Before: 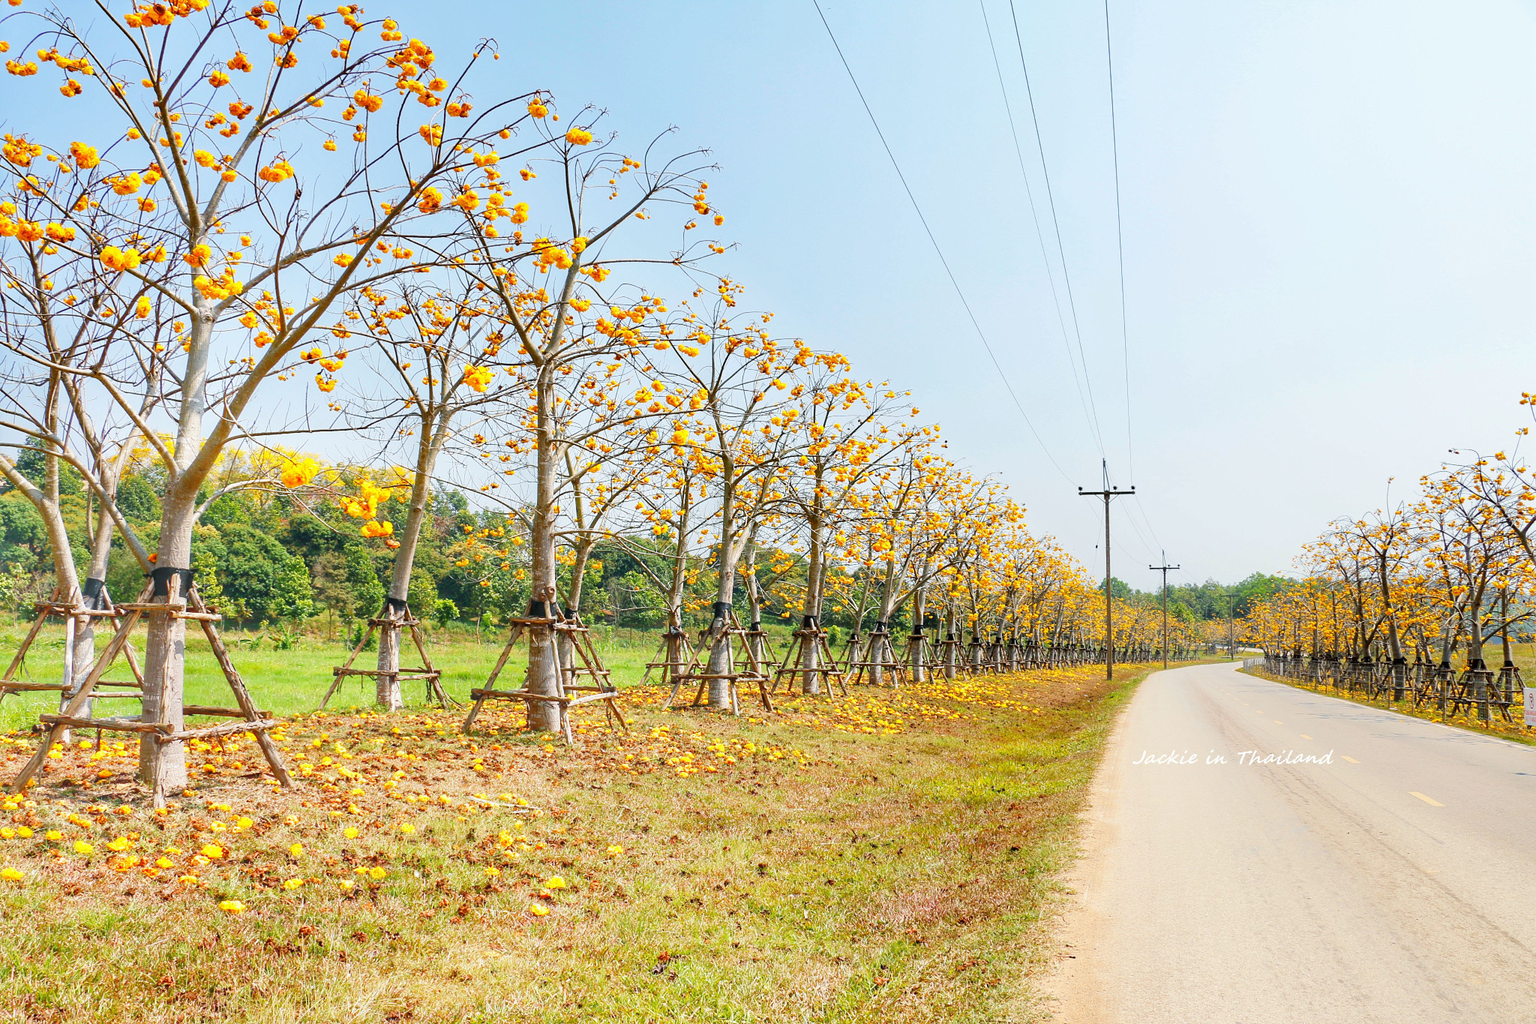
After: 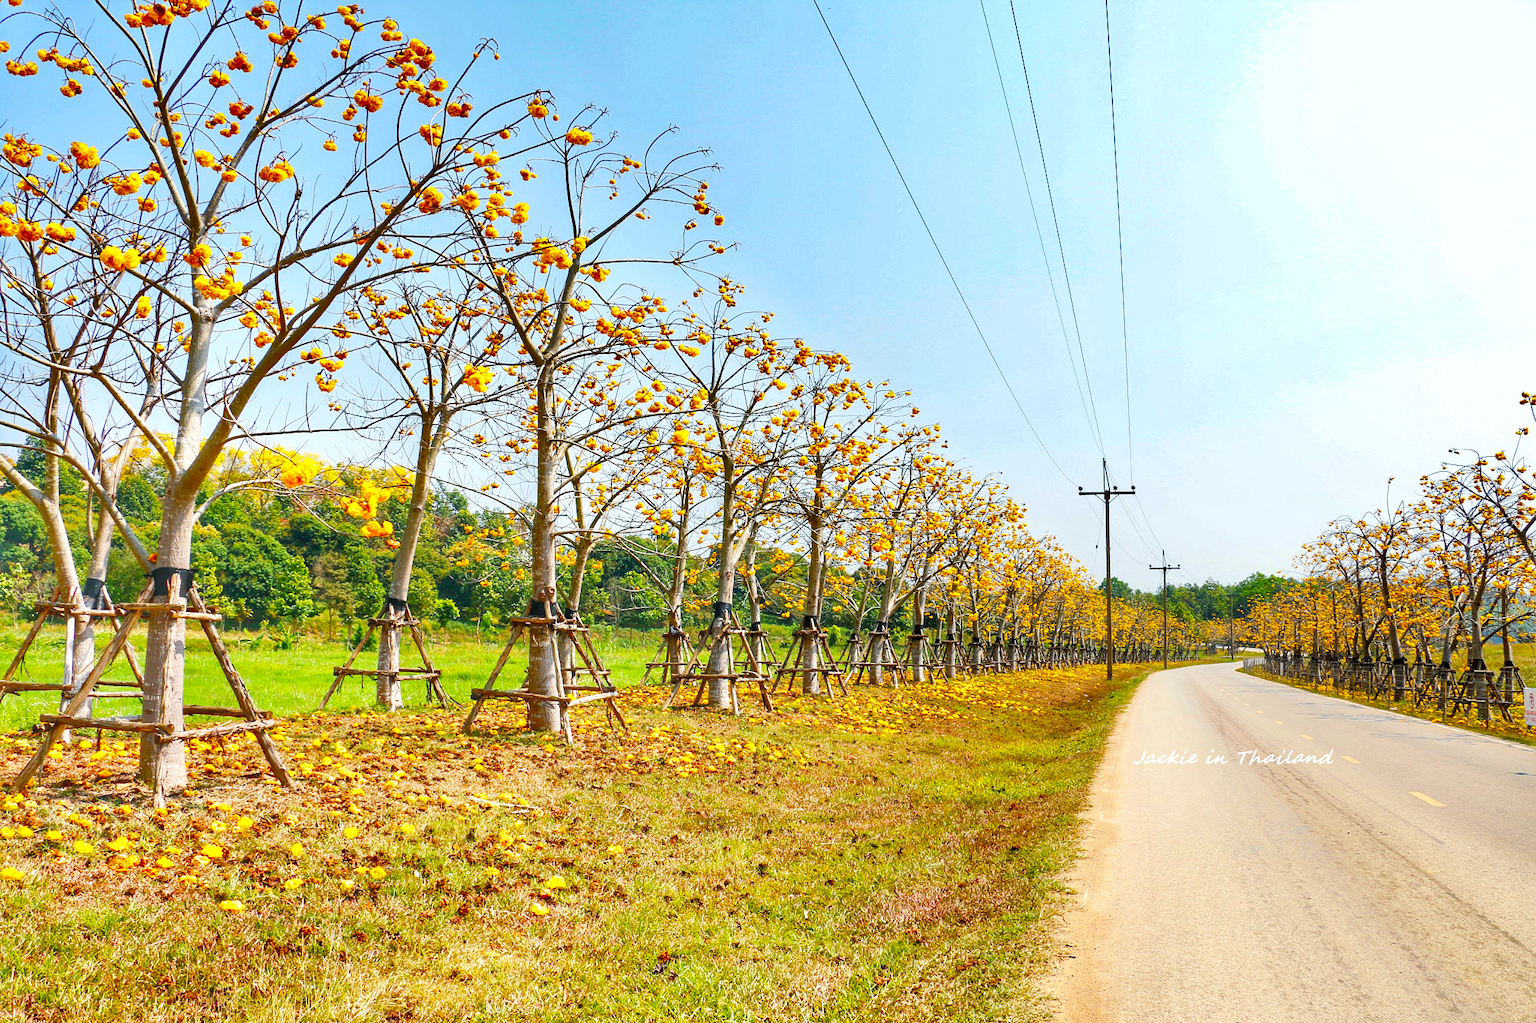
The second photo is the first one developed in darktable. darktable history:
color balance rgb: highlights gain › luminance 14.803%, perceptual saturation grading › global saturation 19.564%, global vibrance 20%
shadows and highlights: shadows 40.17, highlights -53.18, low approximation 0.01, soften with gaussian
